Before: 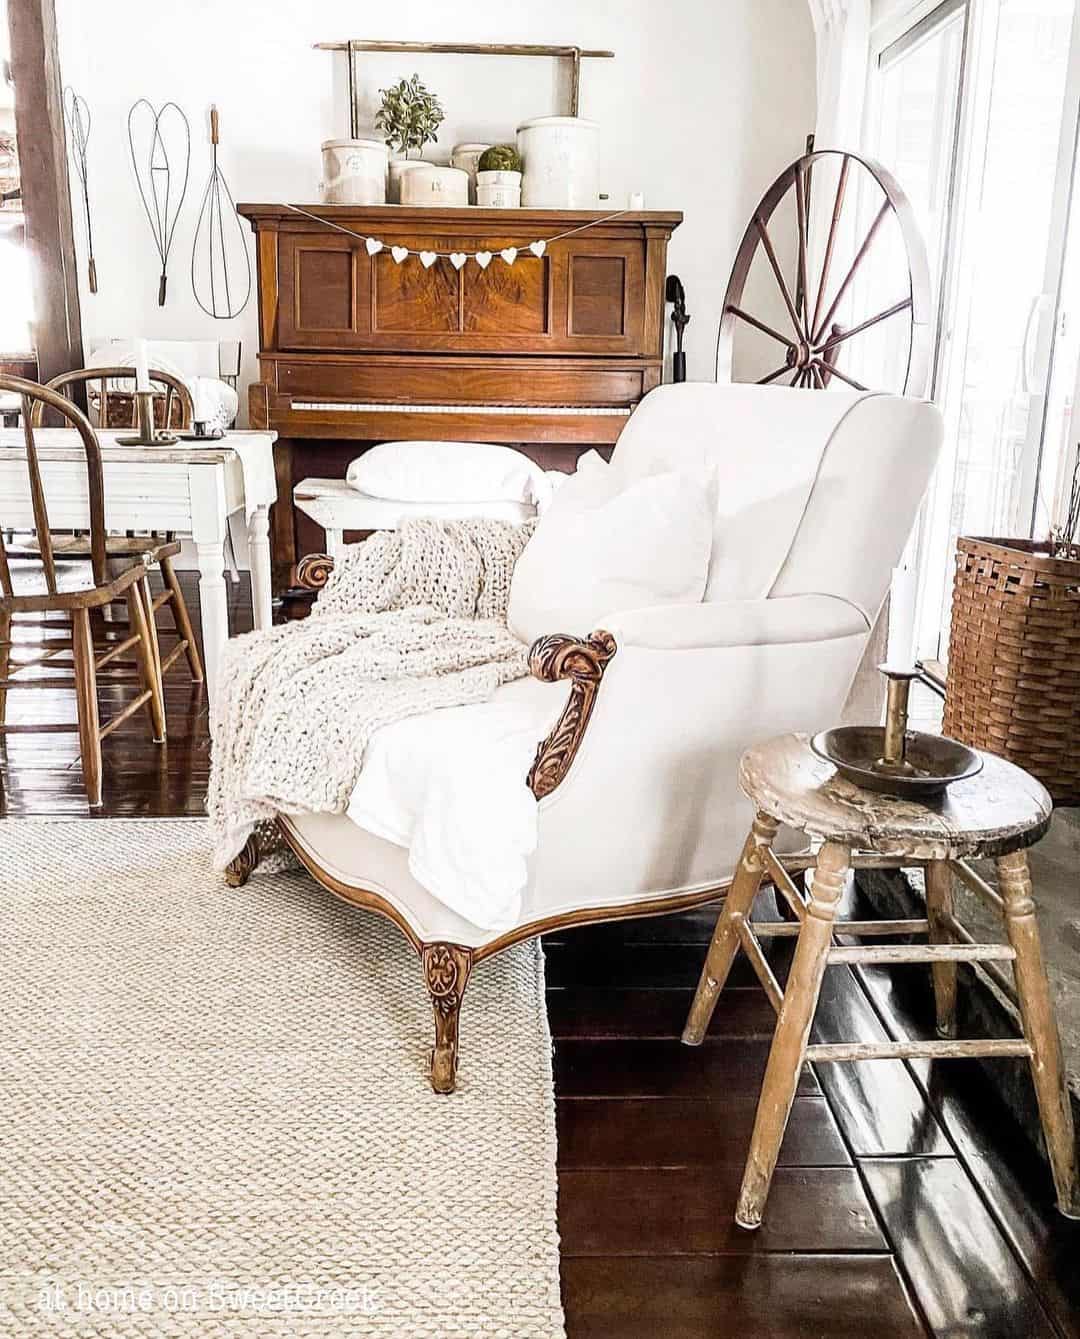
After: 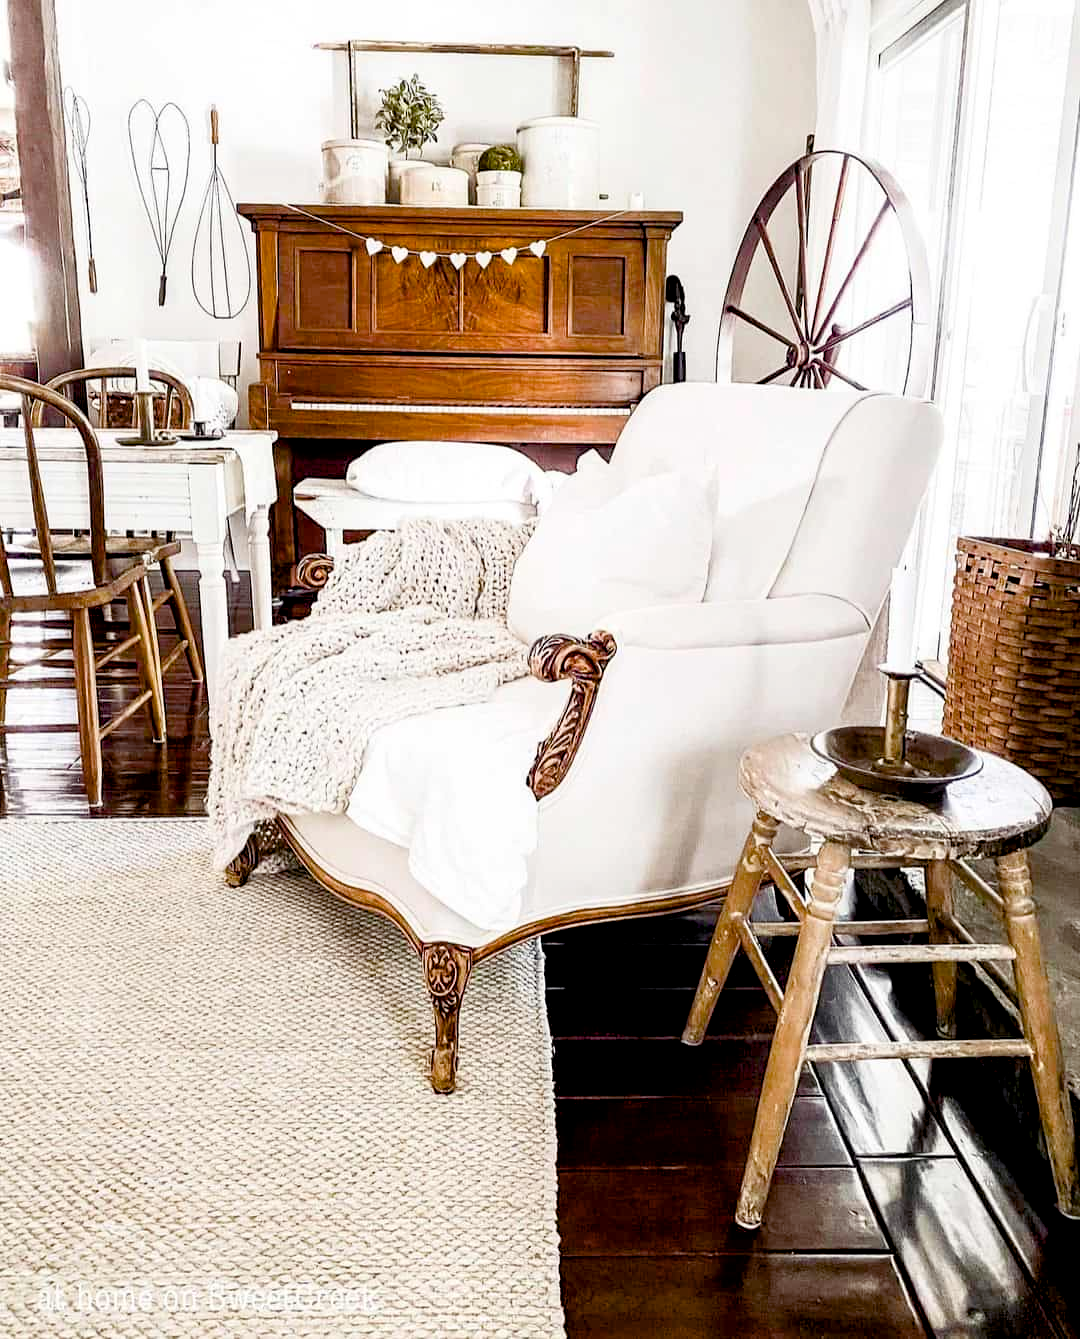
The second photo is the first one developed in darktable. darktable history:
exposure: black level correction 0.01, exposure 0.016 EV, compensate highlight preservation false
shadows and highlights: shadows -29.57, highlights 30.54
color balance rgb: shadows lift › chroma 3.214%, shadows lift › hue 278.88°, perceptual saturation grading › global saturation 44.242%, perceptual saturation grading › highlights -50.095%, perceptual saturation grading › shadows 30.742%
